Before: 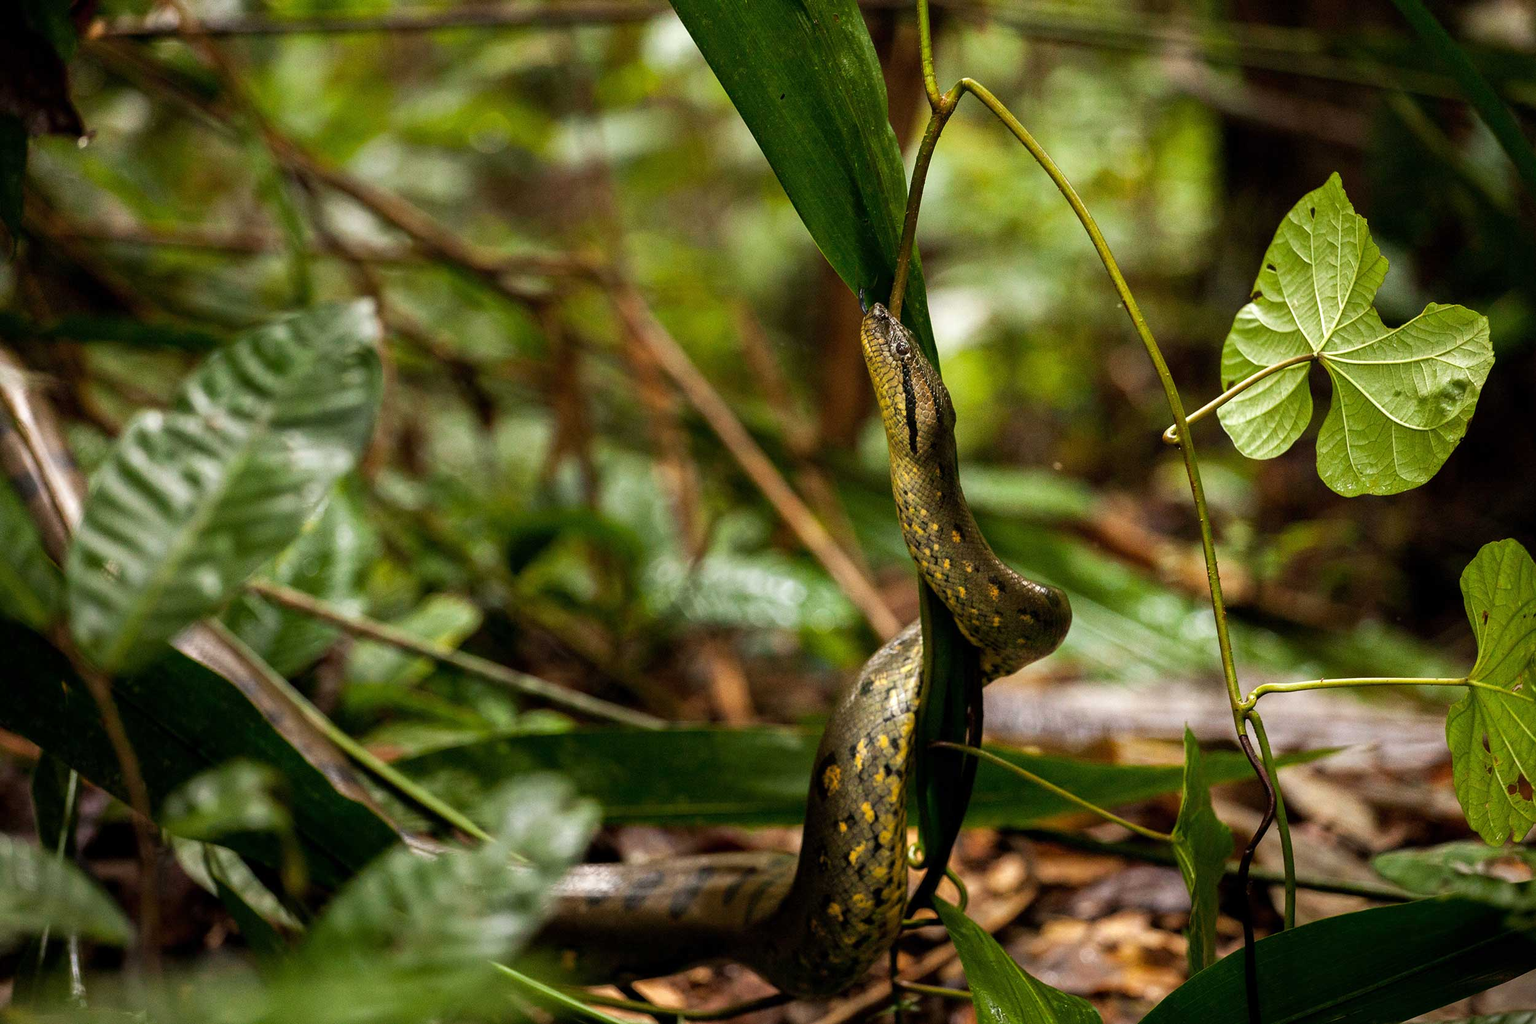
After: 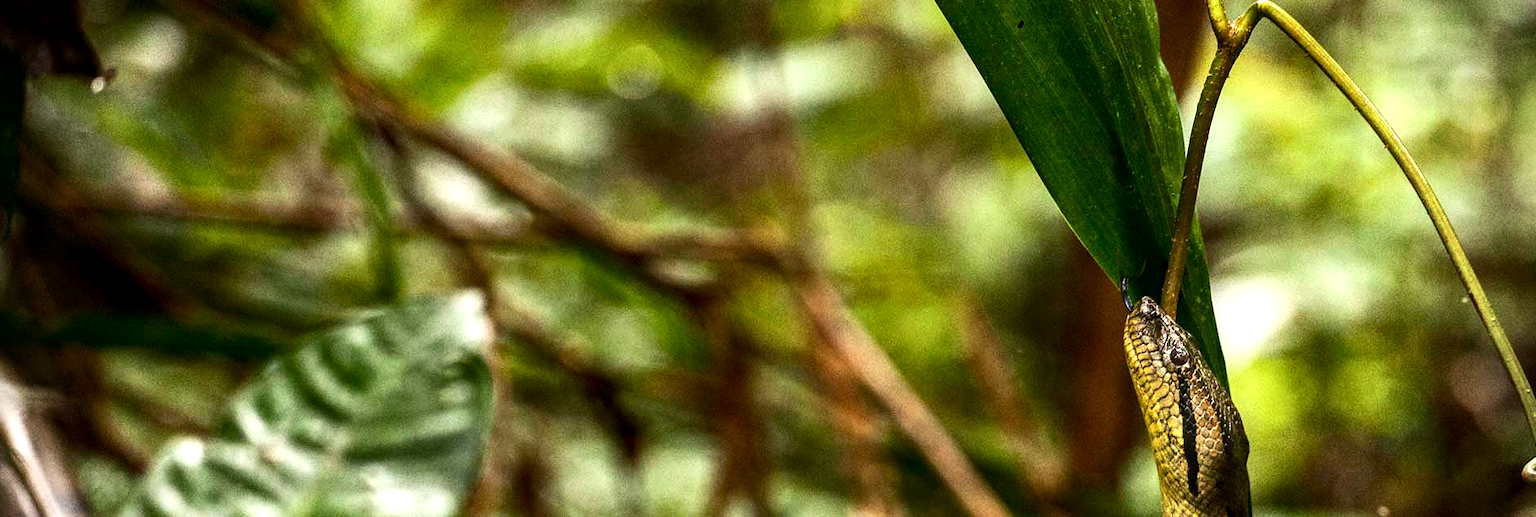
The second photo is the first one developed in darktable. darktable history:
local contrast: on, module defaults
contrast brightness saturation: contrast 0.218
base curve: curves: ch0 [(0, 0) (0.283, 0.295) (1, 1)], preserve colors none
vignetting: on, module defaults
crop: left 0.563%, top 7.651%, right 23.58%, bottom 53.966%
levels: levels [0, 0.43, 0.859]
shadows and highlights: radius 93.49, shadows -13.85, white point adjustment 0.169, highlights 33.19, compress 48.48%, soften with gaussian
